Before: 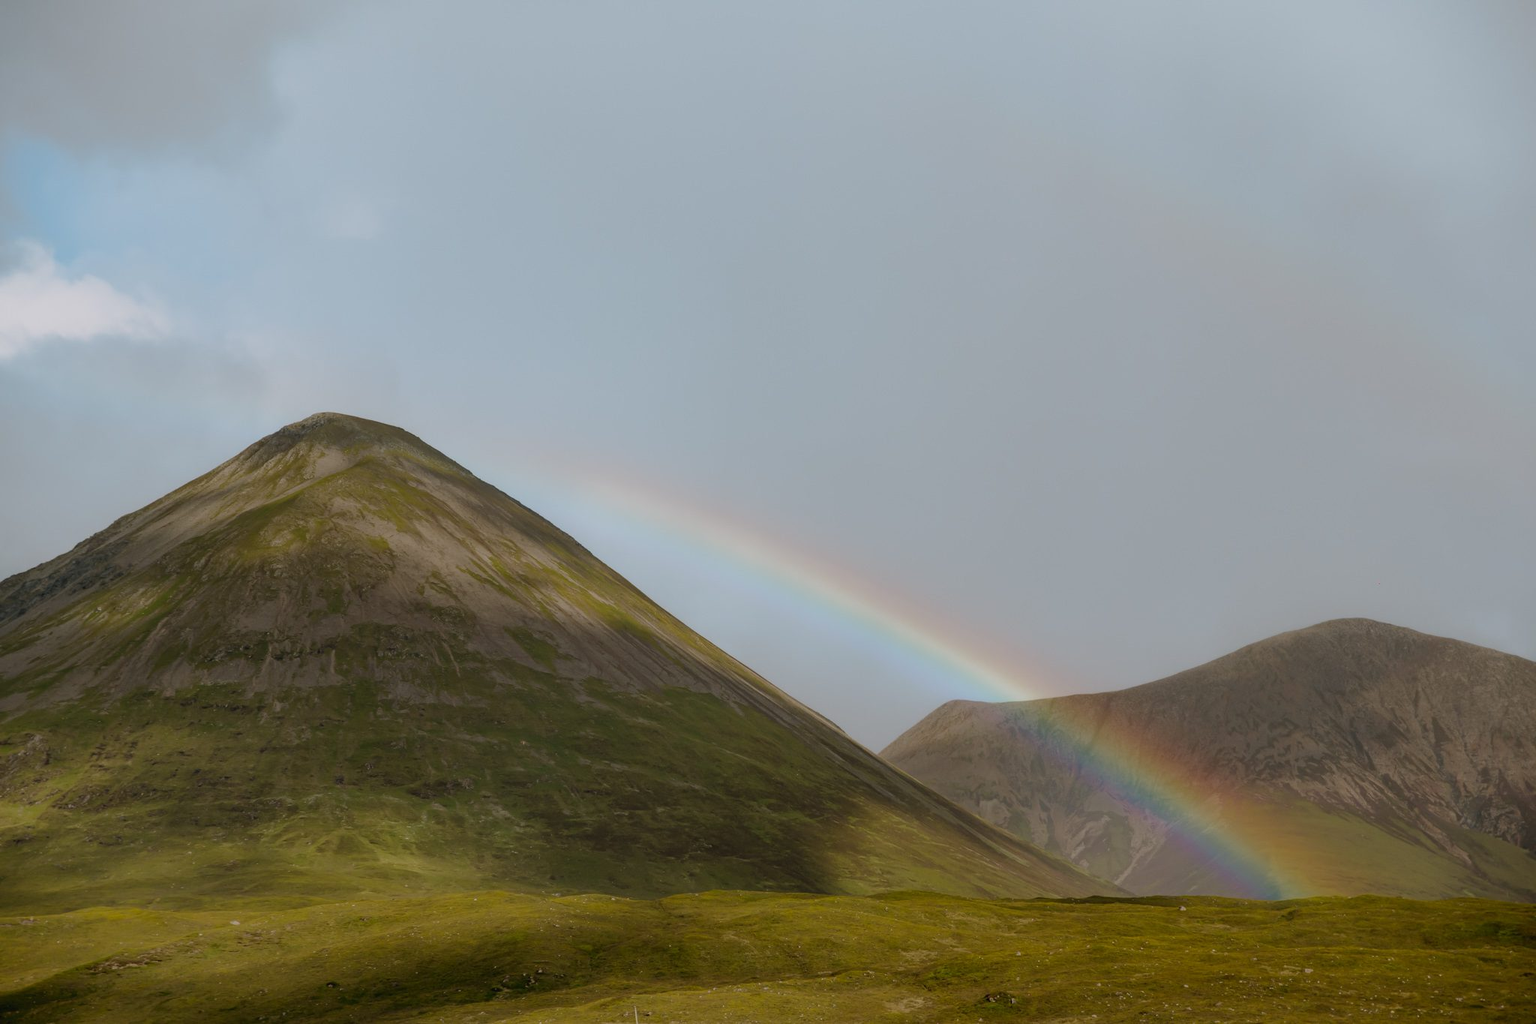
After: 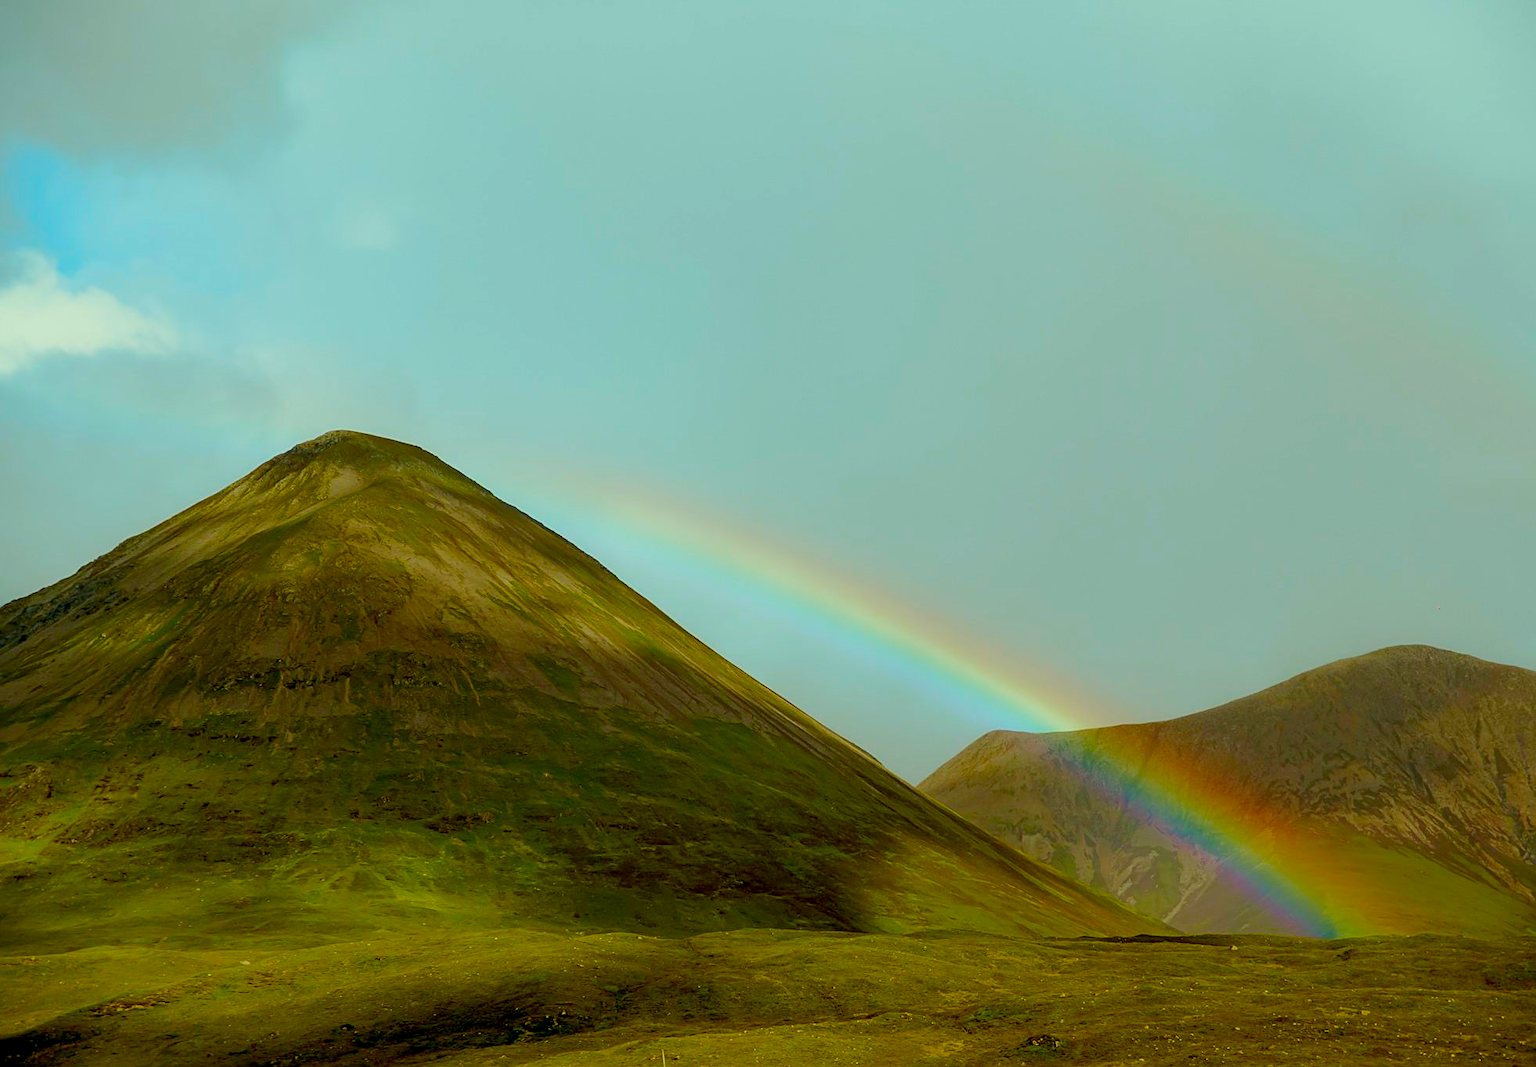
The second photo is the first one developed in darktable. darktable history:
tone equalizer: -8 EV 0.06 EV, smoothing diameter 25%, edges refinement/feathering 10, preserve details guided filter
color balance rgb: linear chroma grading › shadows 32%, linear chroma grading › global chroma -2%, linear chroma grading › mid-tones 4%, perceptual saturation grading › global saturation -2%, perceptual saturation grading › highlights -8%, perceptual saturation grading › mid-tones 8%, perceptual saturation grading › shadows 4%, perceptual brilliance grading › highlights 8%, perceptual brilliance grading › mid-tones 4%, perceptual brilliance grading › shadows 2%, global vibrance 16%, saturation formula JzAzBz (2021)
crop: right 4.126%, bottom 0.031%
exposure: black level correction 0.016, exposure -0.009 EV, compensate highlight preservation false
levels: levels [0, 0.492, 0.984]
white balance: red 1, blue 1
color correction: highlights a* -10.77, highlights b* 9.8, saturation 1.72
sharpen: on, module defaults
